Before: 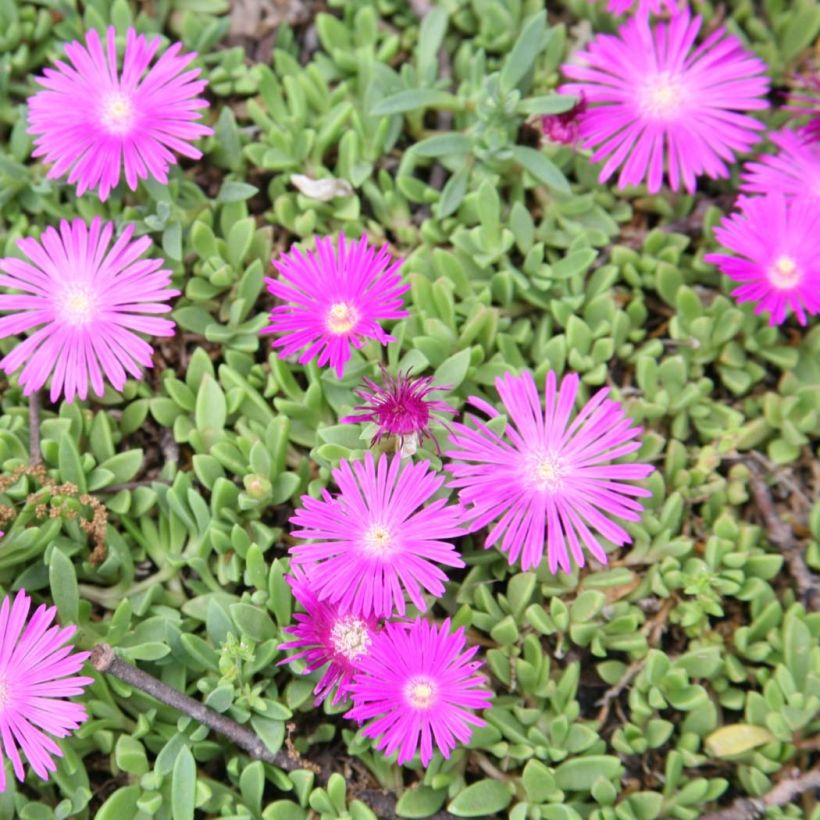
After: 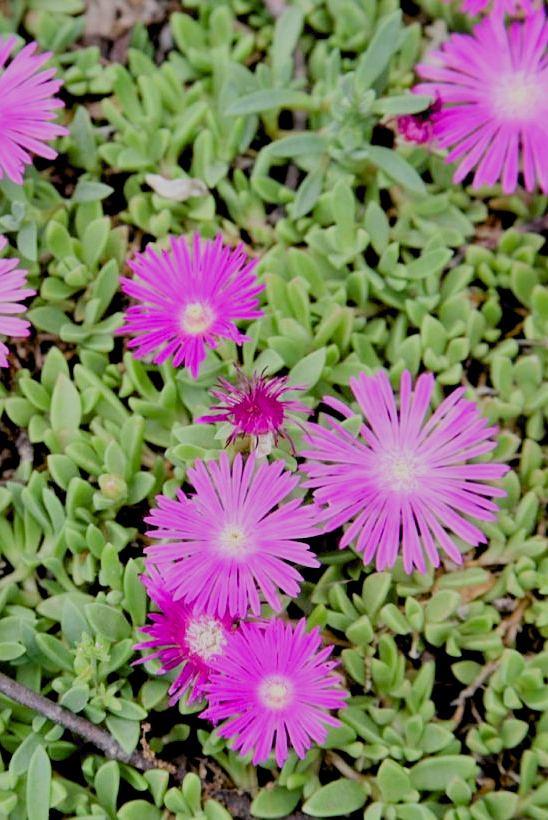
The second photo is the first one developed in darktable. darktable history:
filmic rgb: black relative exposure -7.25 EV, white relative exposure 5.07 EV, threshold 3.01 EV, hardness 3.21, enable highlight reconstruction true
exposure: black level correction 0.03, exposure -0.073 EV, compensate highlight preservation false
crop and rotate: left 17.786%, right 15.269%
sharpen: radius 1.316, amount 0.289, threshold 0.085
